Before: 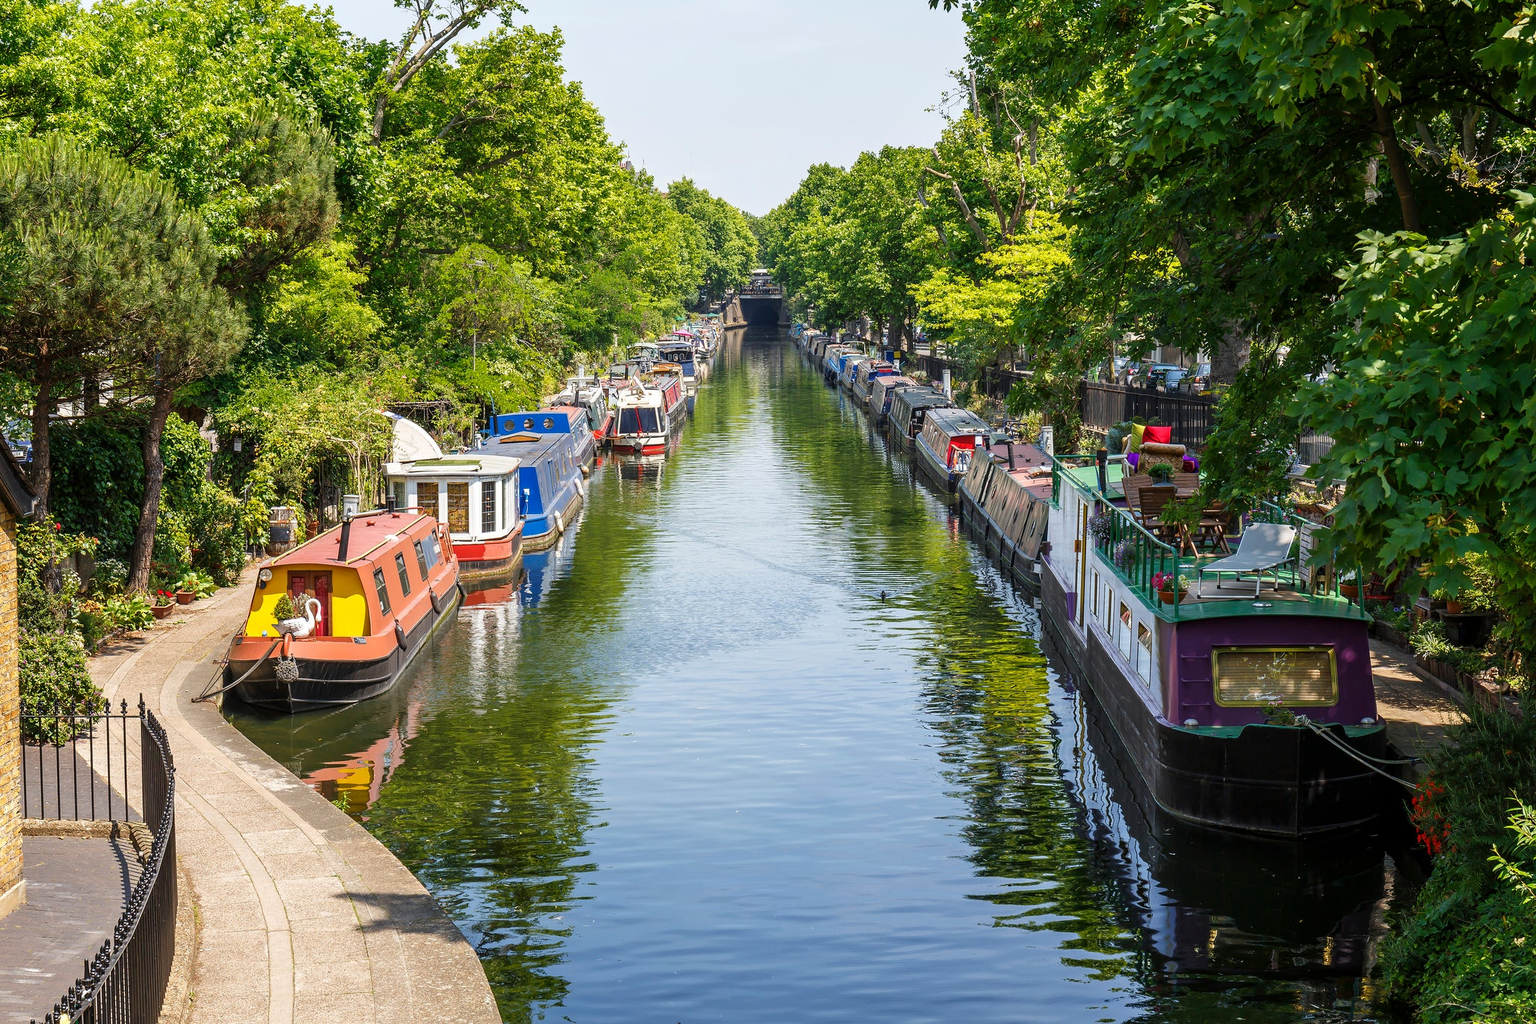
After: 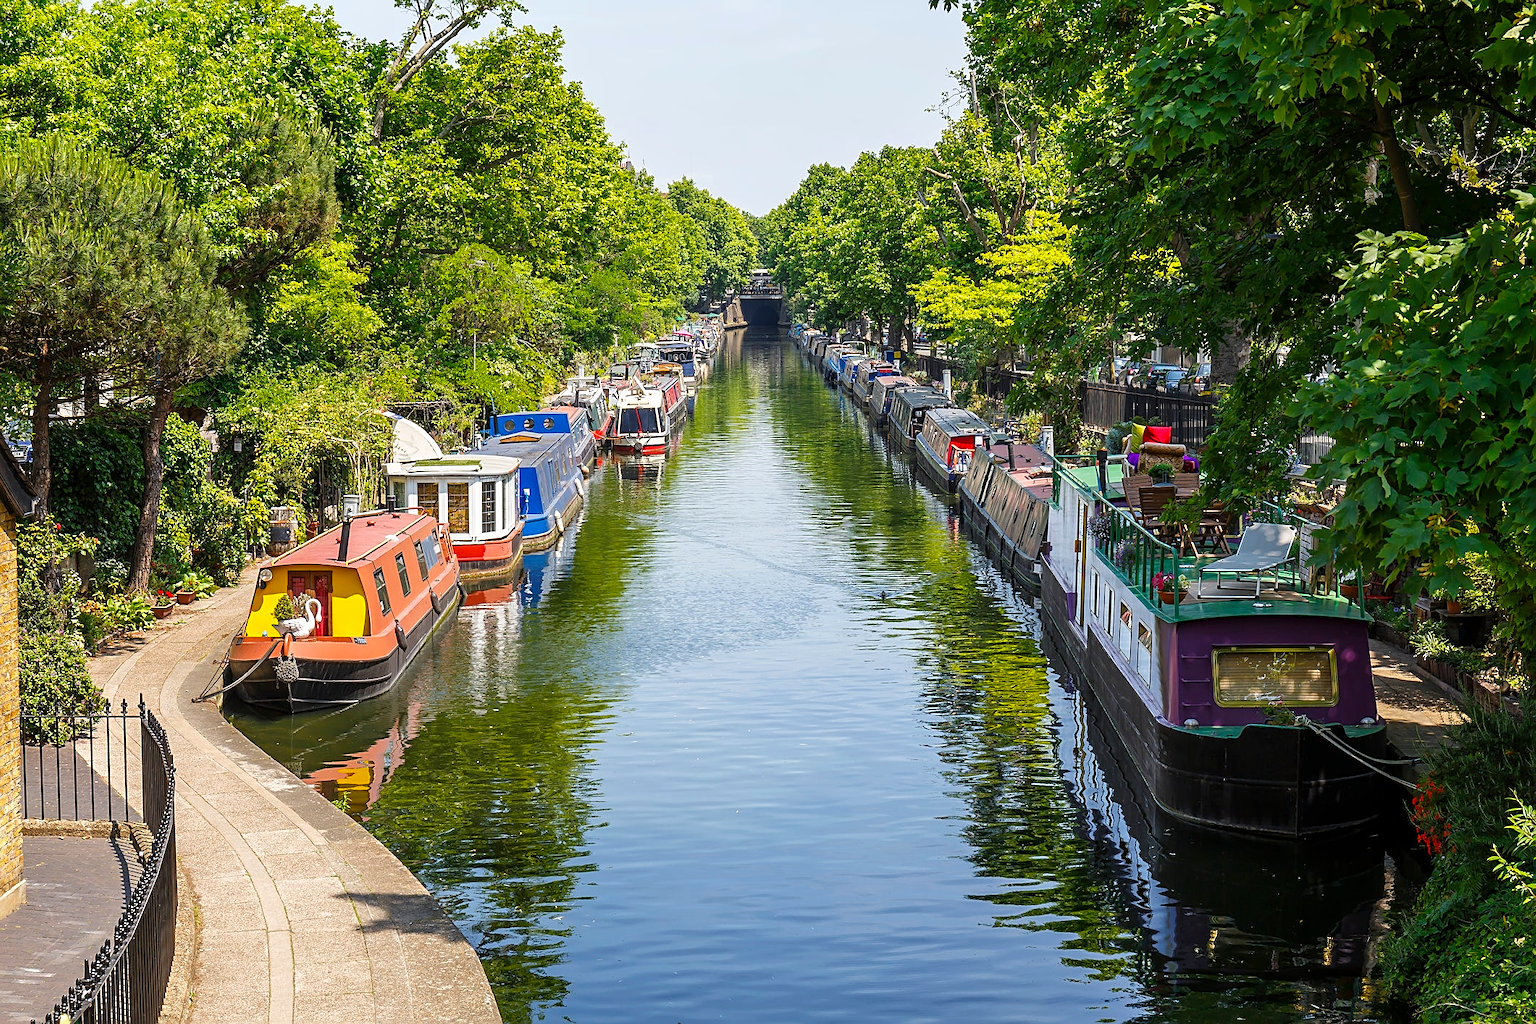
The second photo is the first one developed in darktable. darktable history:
sharpen: on, module defaults
color balance: output saturation 110%
